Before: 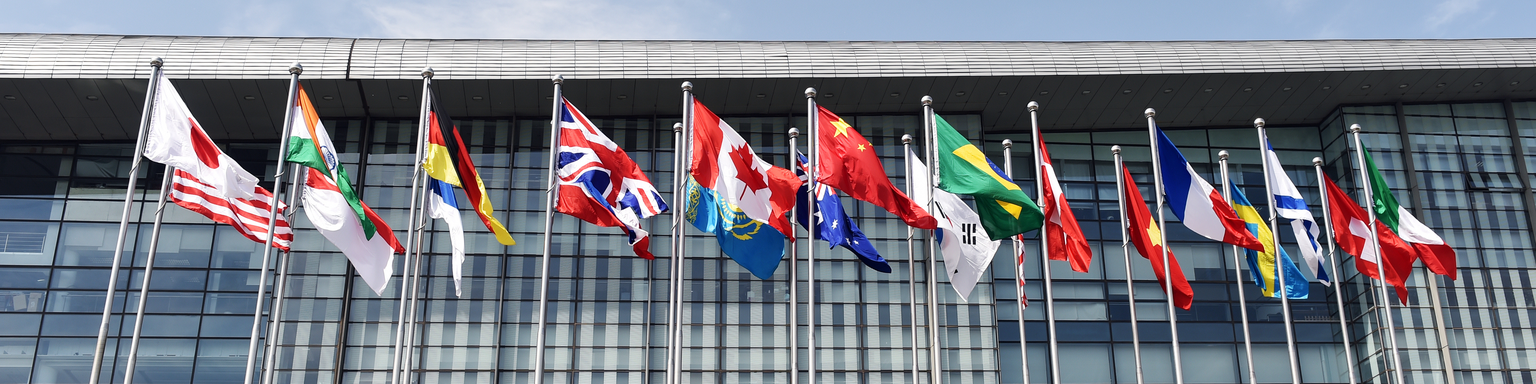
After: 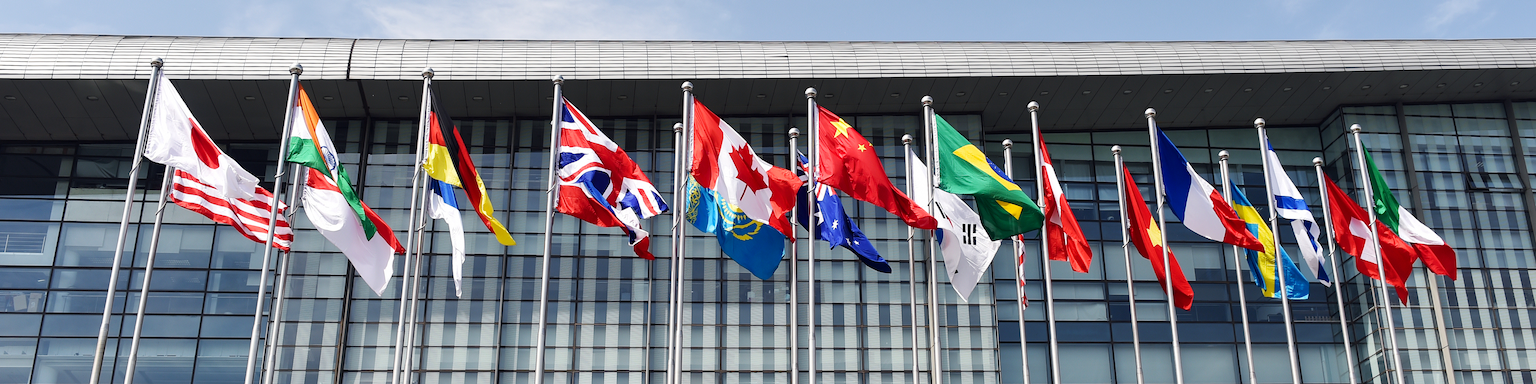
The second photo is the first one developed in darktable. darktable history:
color balance rgb: perceptual saturation grading › global saturation 9.752%, global vibrance 2.984%
